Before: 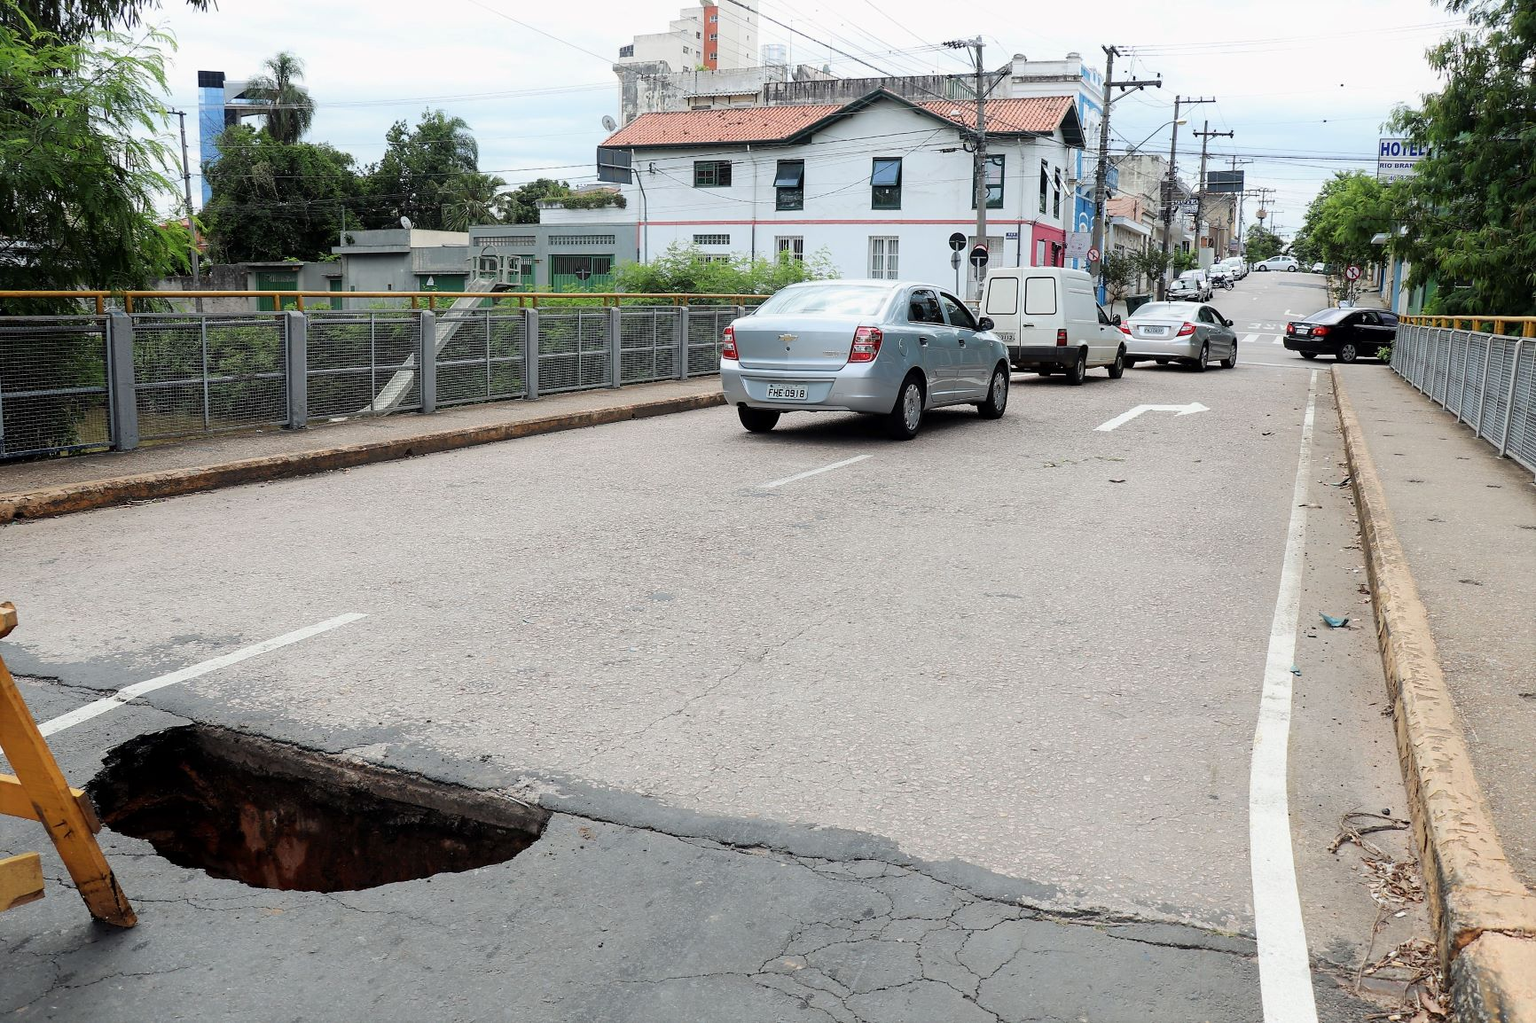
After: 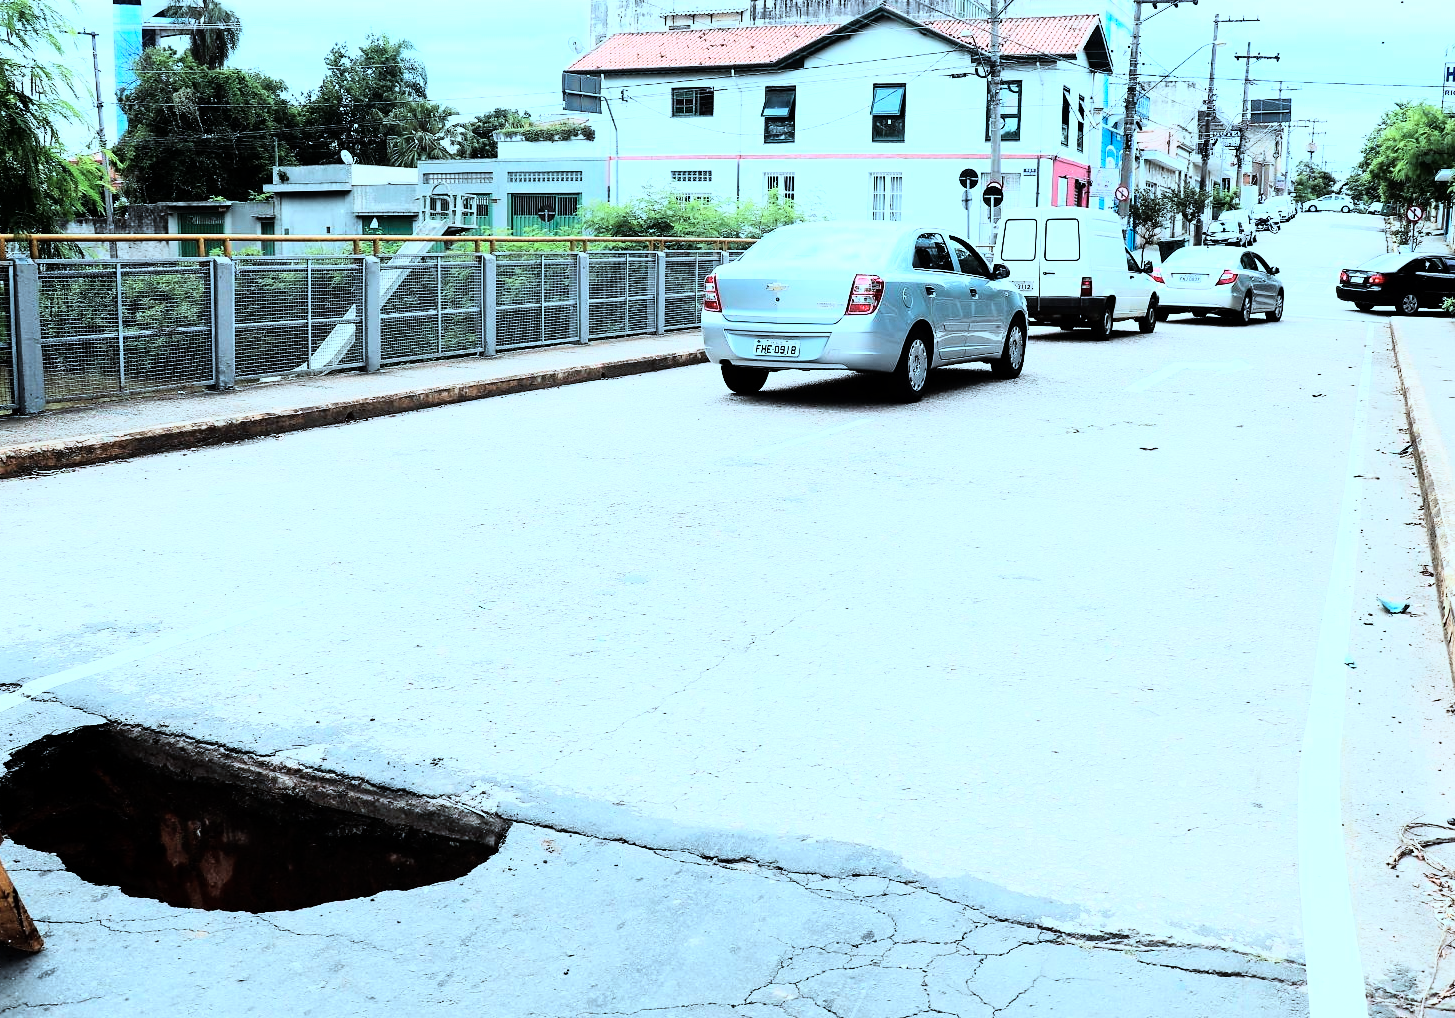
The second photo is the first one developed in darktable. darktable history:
rgb curve: curves: ch0 [(0, 0) (0.21, 0.15) (0.24, 0.21) (0.5, 0.75) (0.75, 0.96) (0.89, 0.99) (1, 1)]; ch1 [(0, 0.02) (0.21, 0.13) (0.25, 0.2) (0.5, 0.67) (0.75, 0.9) (0.89, 0.97) (1, 1)]; ch2 [(0, 0.02) (0.21, 0.13) (0.25, 0.2) (0.5, 0.67) (0.75, 0.9) (0.89, 0.97) (1, 1)], compensate middle gray true
color correction: highlights a* -10.69, highlights b* -19.19
crop: left 6.446%, top 8.188%, right 9.538%, bottom 3.548%
